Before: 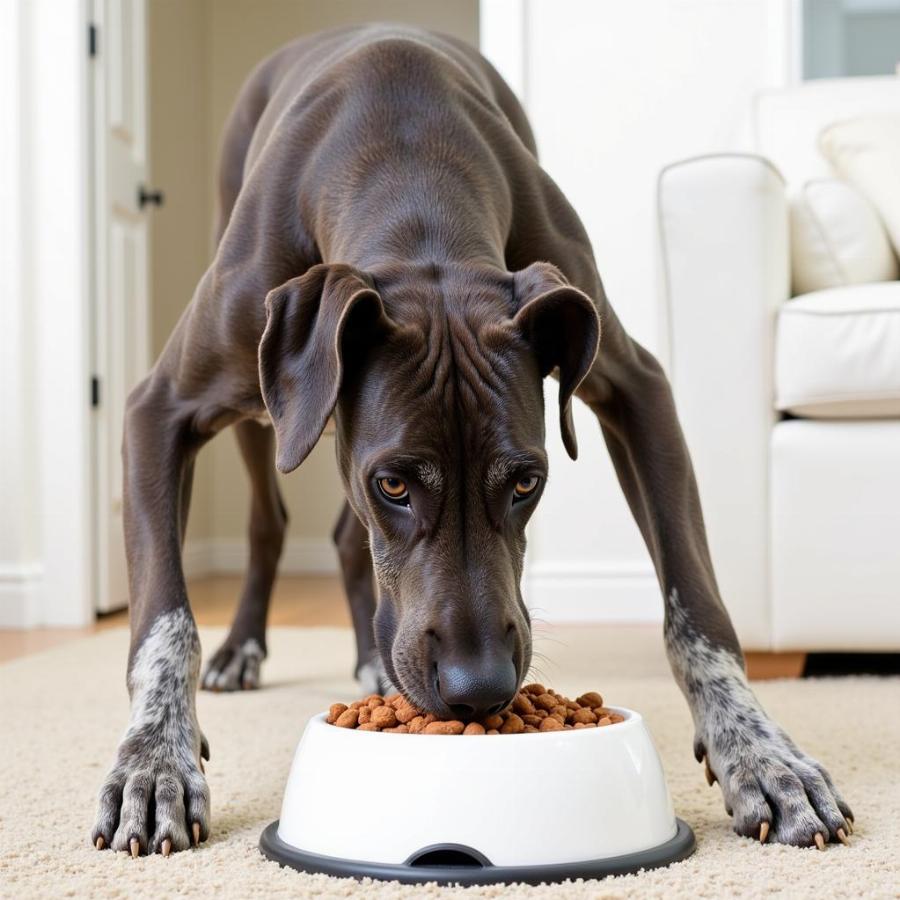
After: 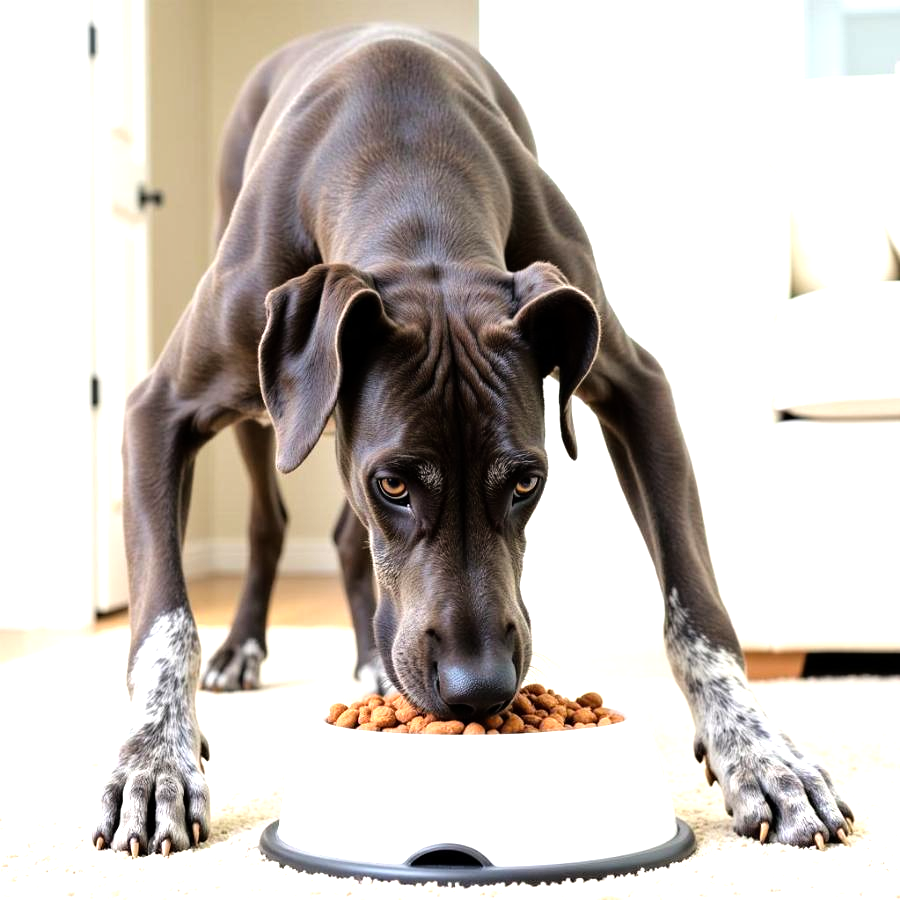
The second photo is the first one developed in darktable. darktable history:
tone equalizer: -8 EV -1.08 EV, -7 EV -1.02 EV, -6 EV -0.866 EV, -5 EV -0.605 EV, -3 EV 0.561 EV, -2 EV 0.868 EV, -1 EV 0.991 EV, +0 EV 1.06 EV
